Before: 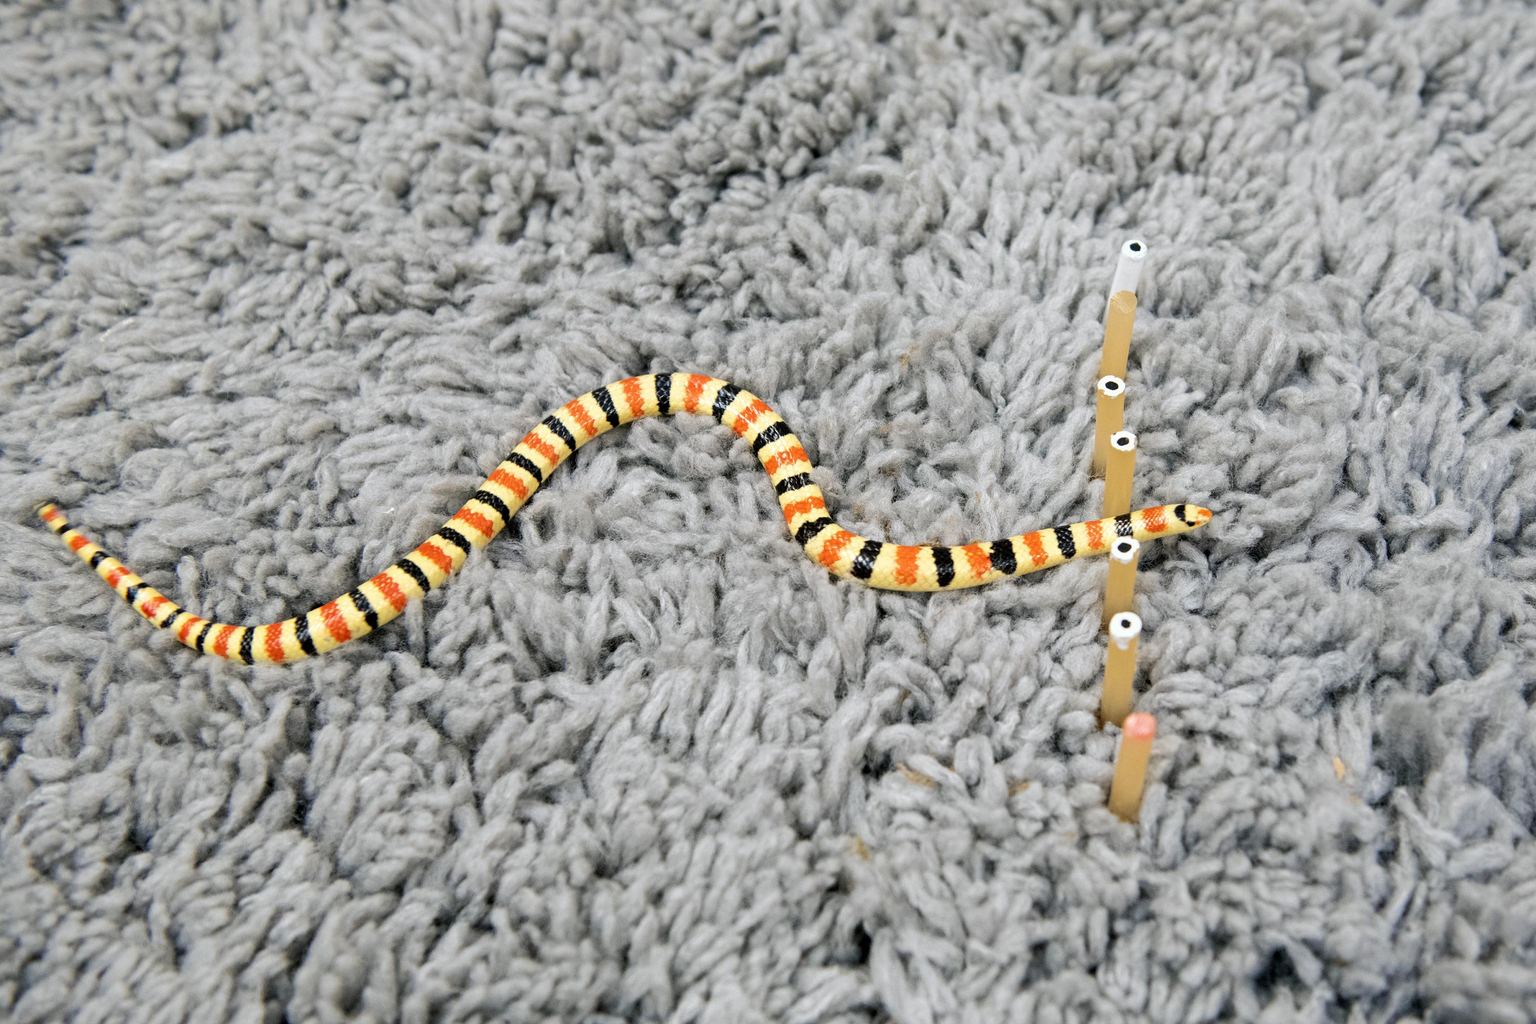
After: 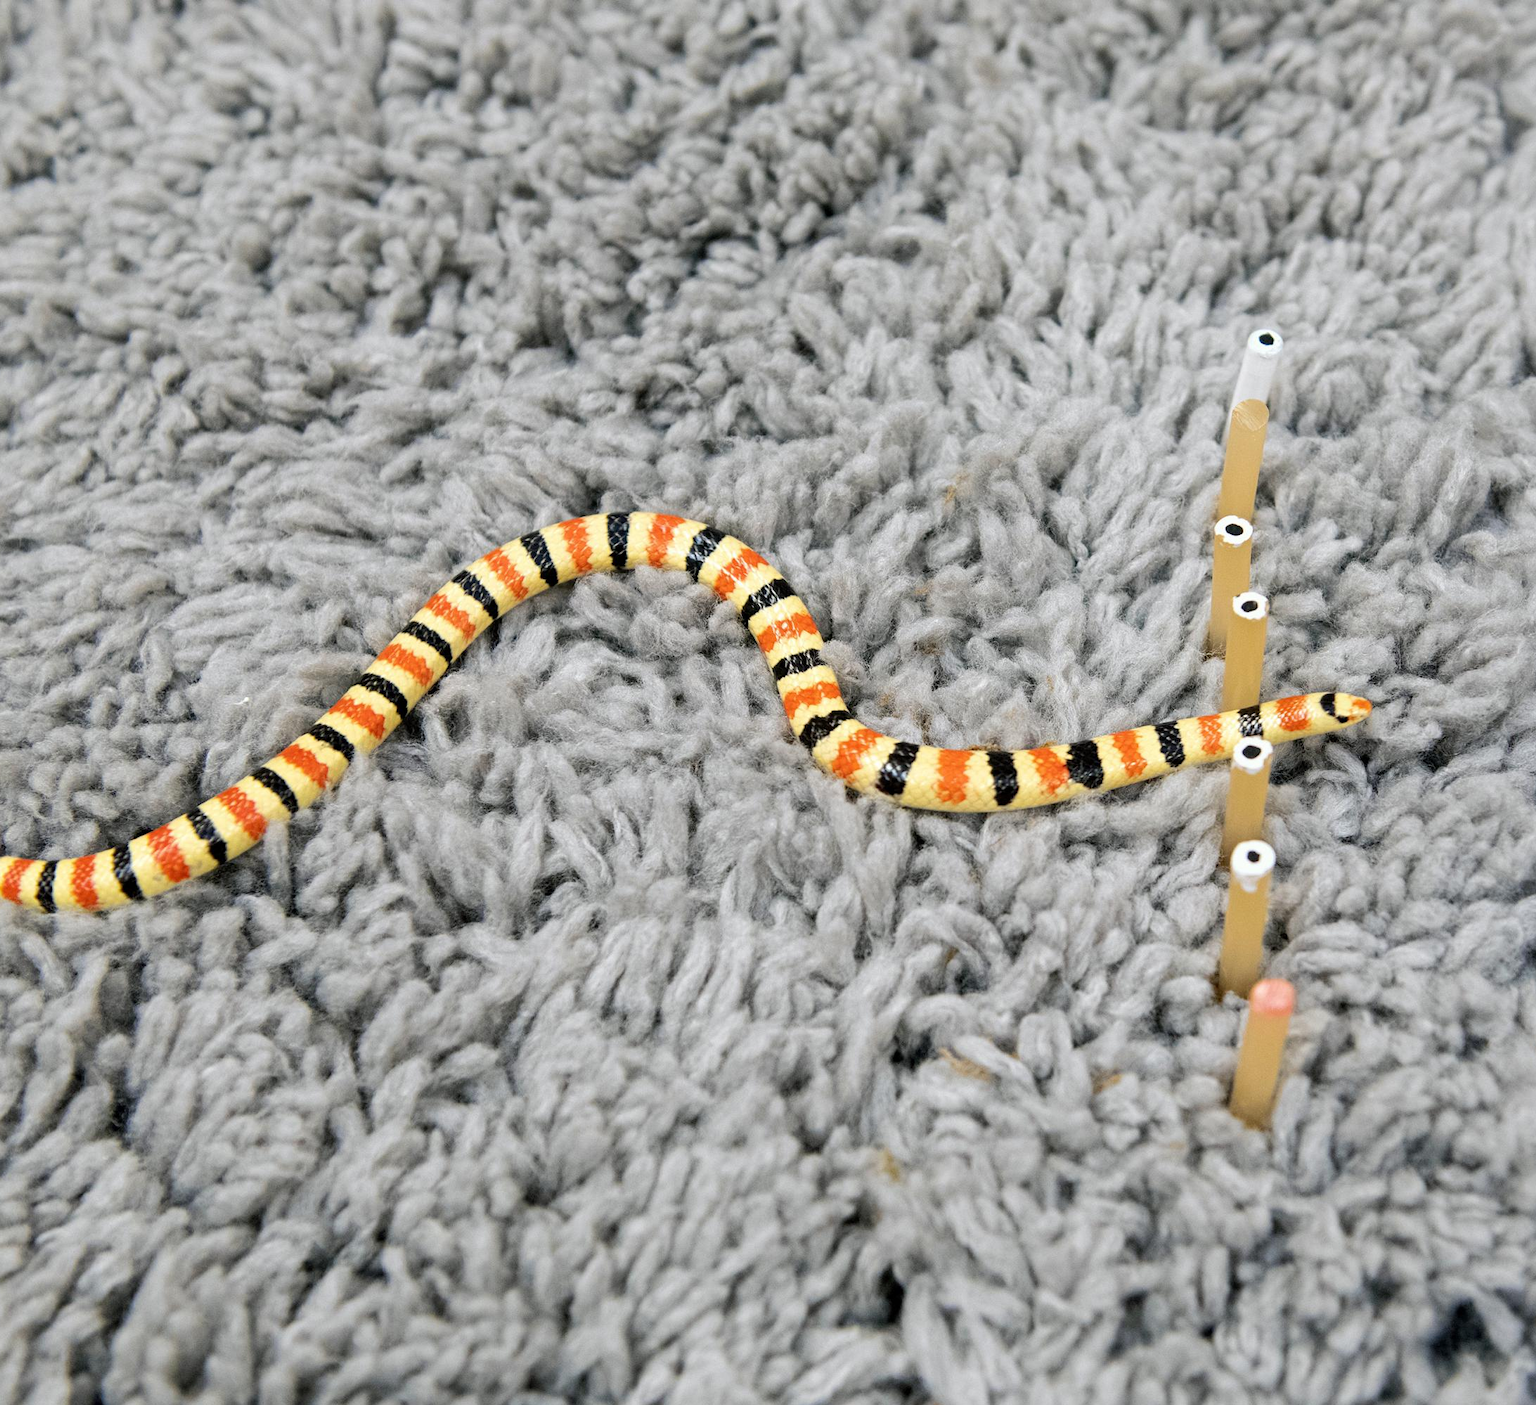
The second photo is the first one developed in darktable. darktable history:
crop: left 13.869%, top 0%, right 13.29%
